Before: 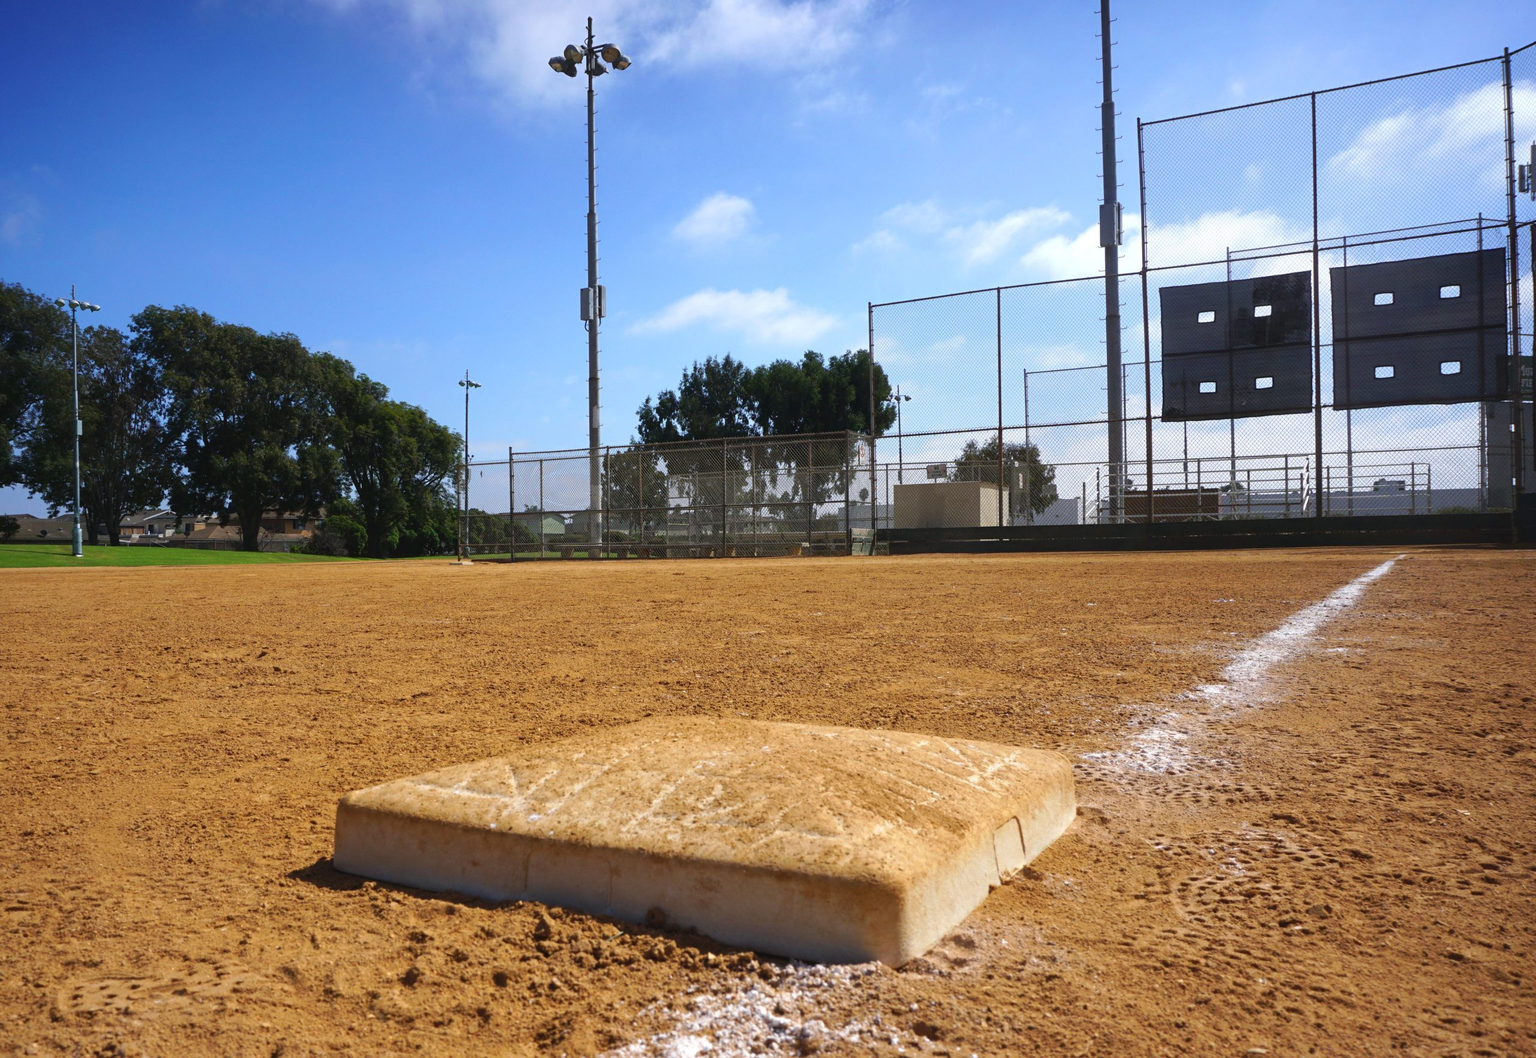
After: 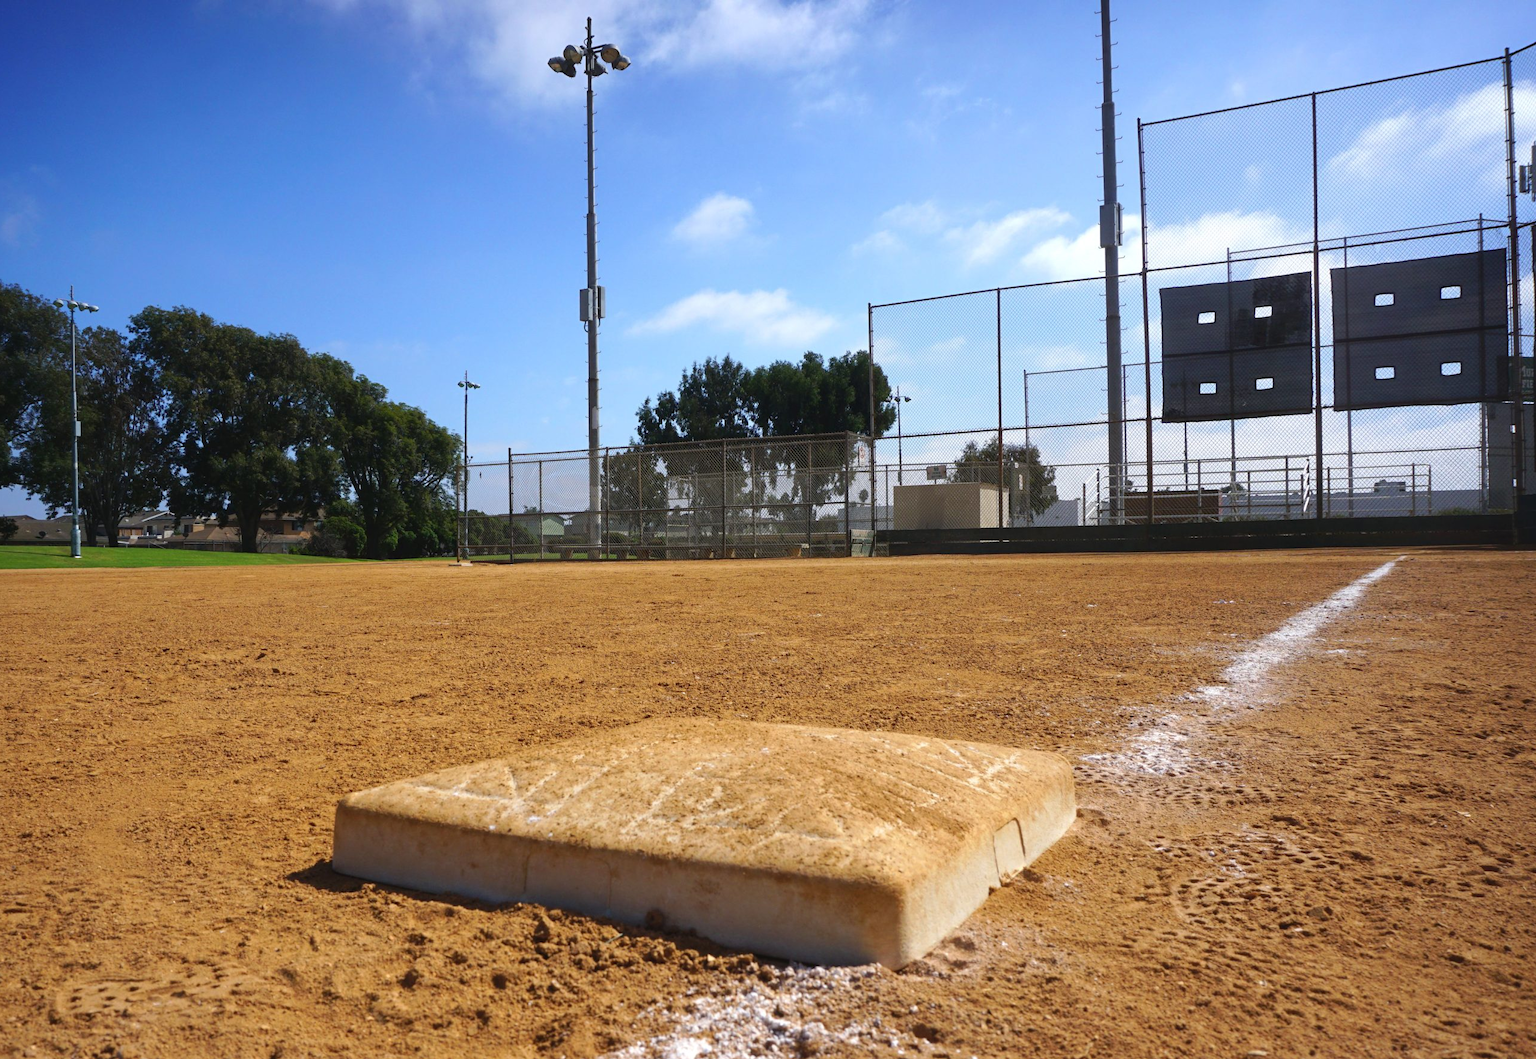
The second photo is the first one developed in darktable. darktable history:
white balance: emerald 1
crop and rotate: left 0.126%
